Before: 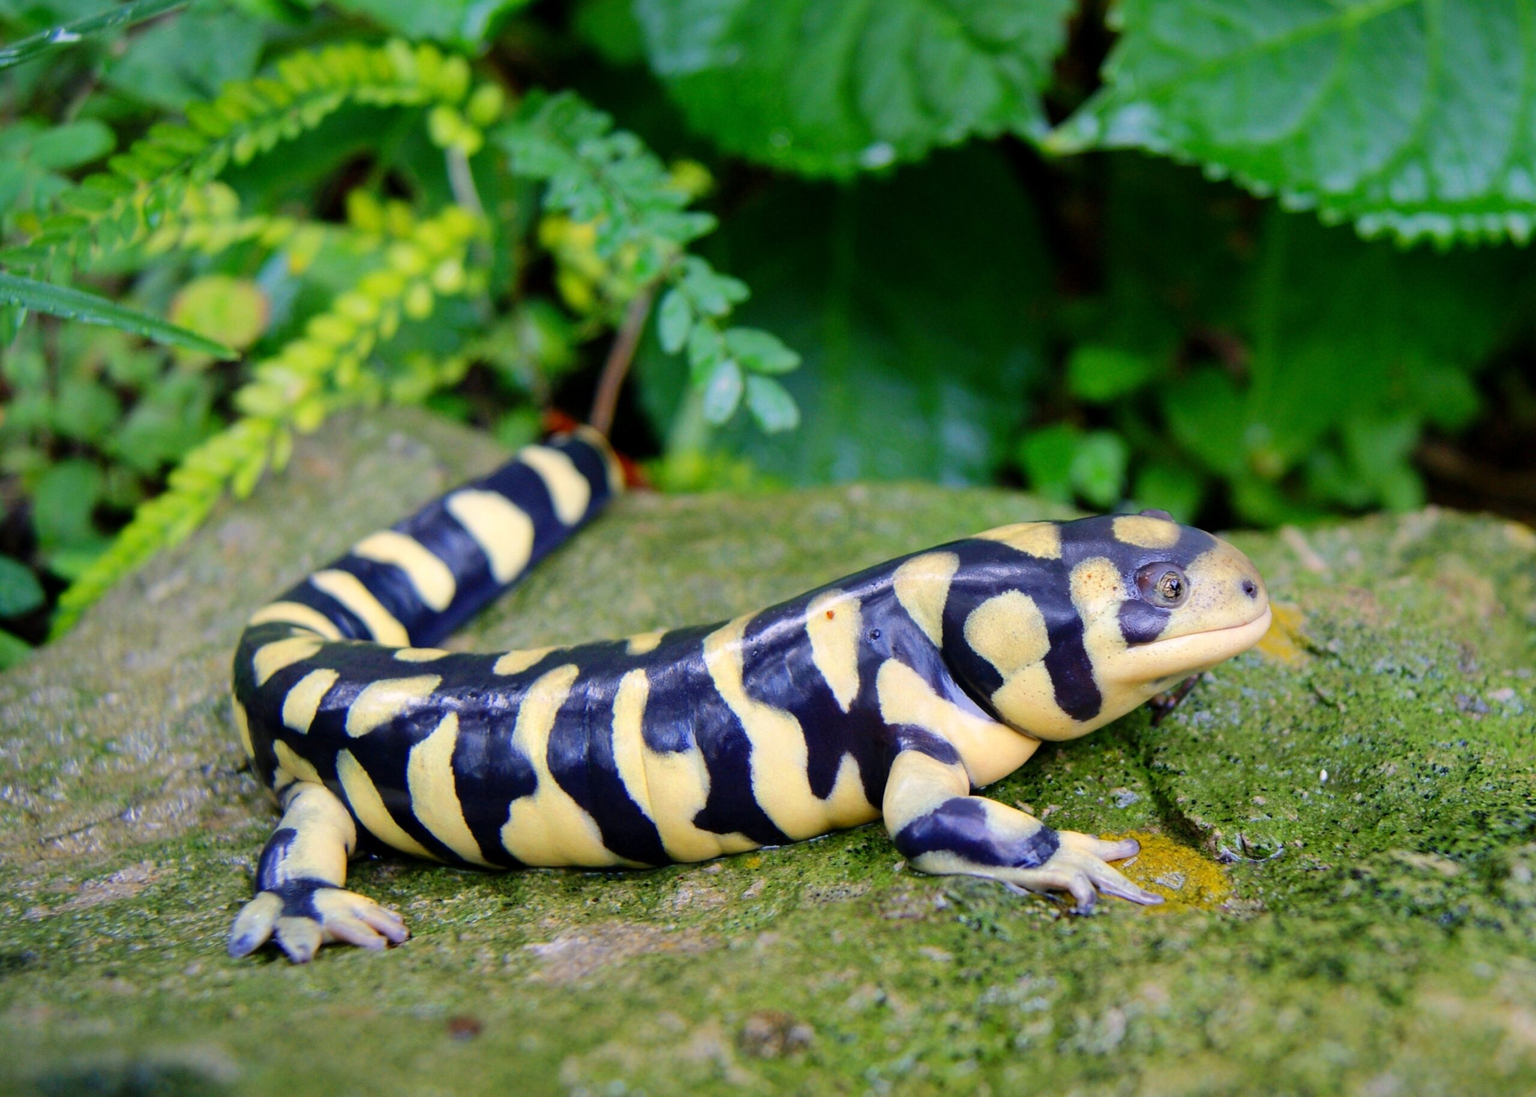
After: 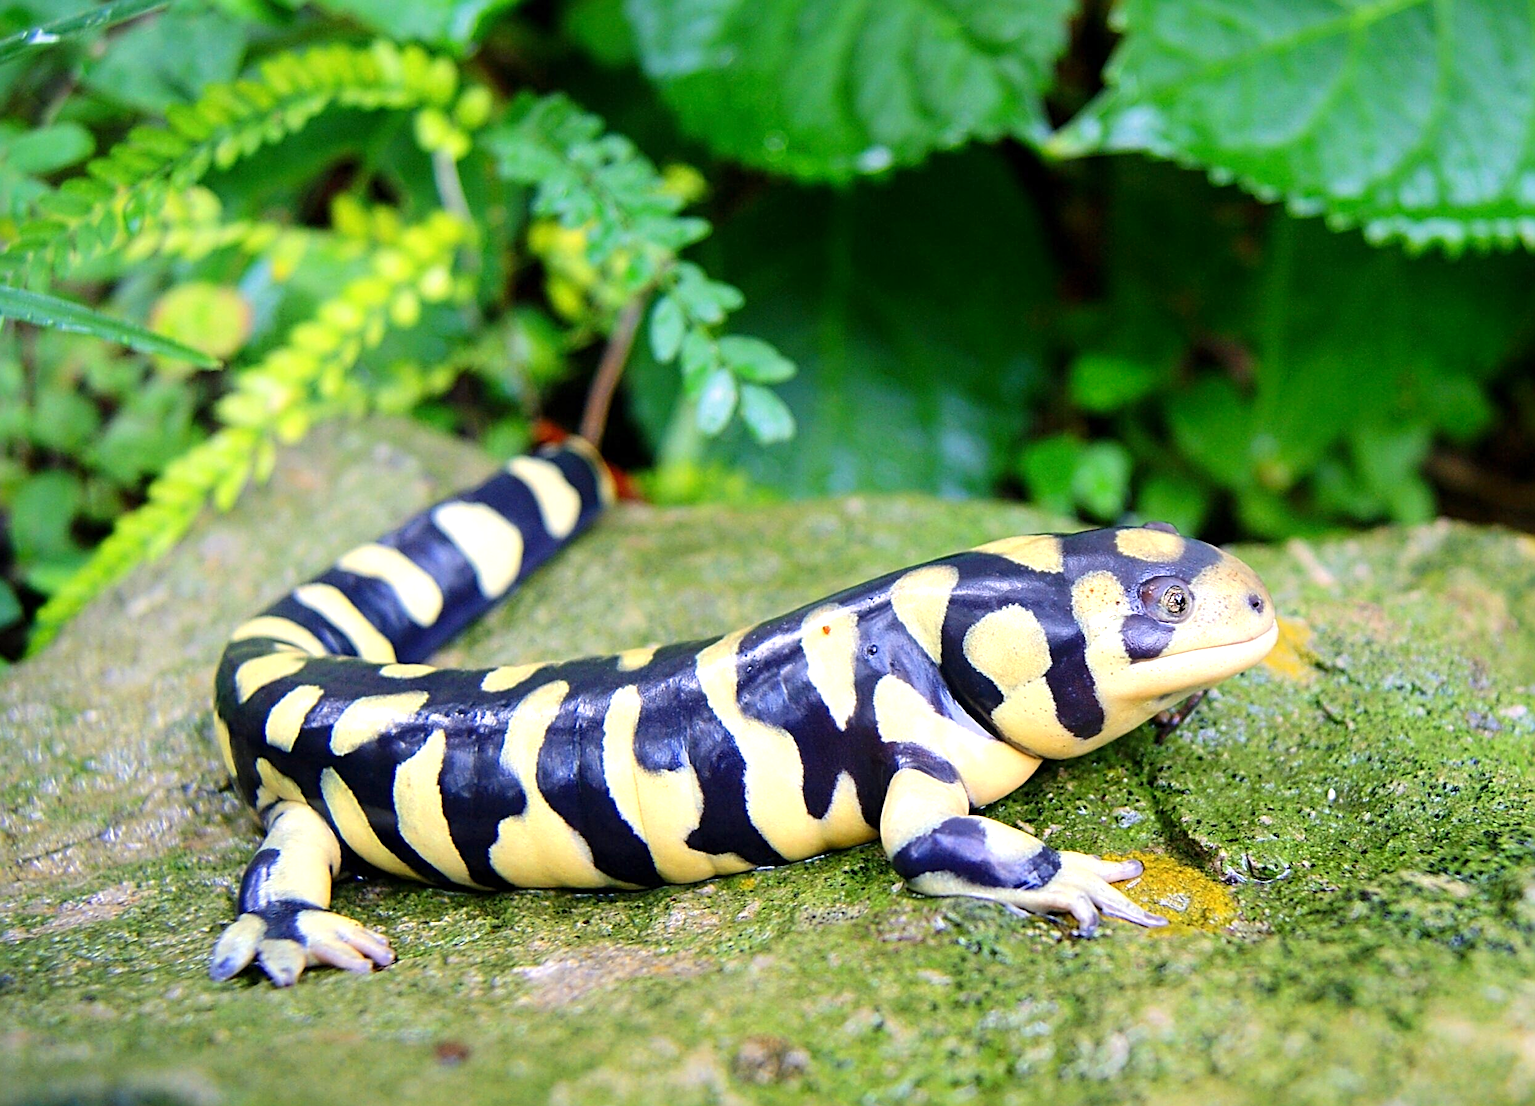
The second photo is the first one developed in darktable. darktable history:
crop and rotate: left 1.56%, right 0.756%, bottom 1.489%
exposure: exposure 0.649 EV, compensate highlight preservation false
shadows and highlights: shadows -23.13, highlights 44.53, soften with gaussian
sharpen: radius 3.058, amount 0.76
